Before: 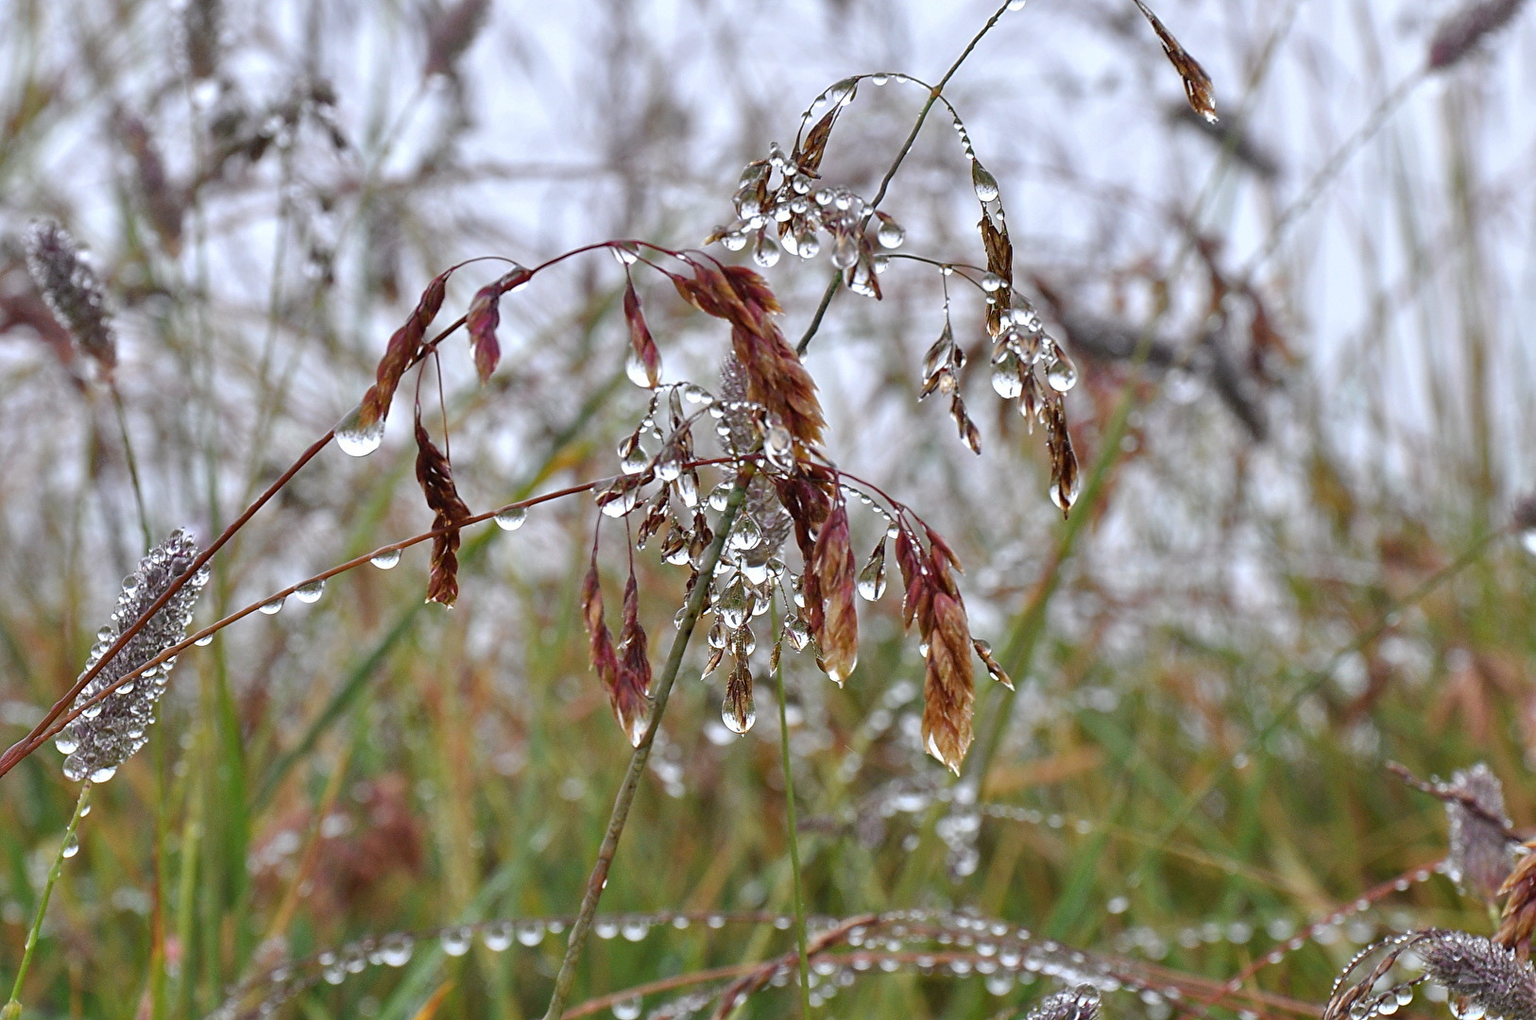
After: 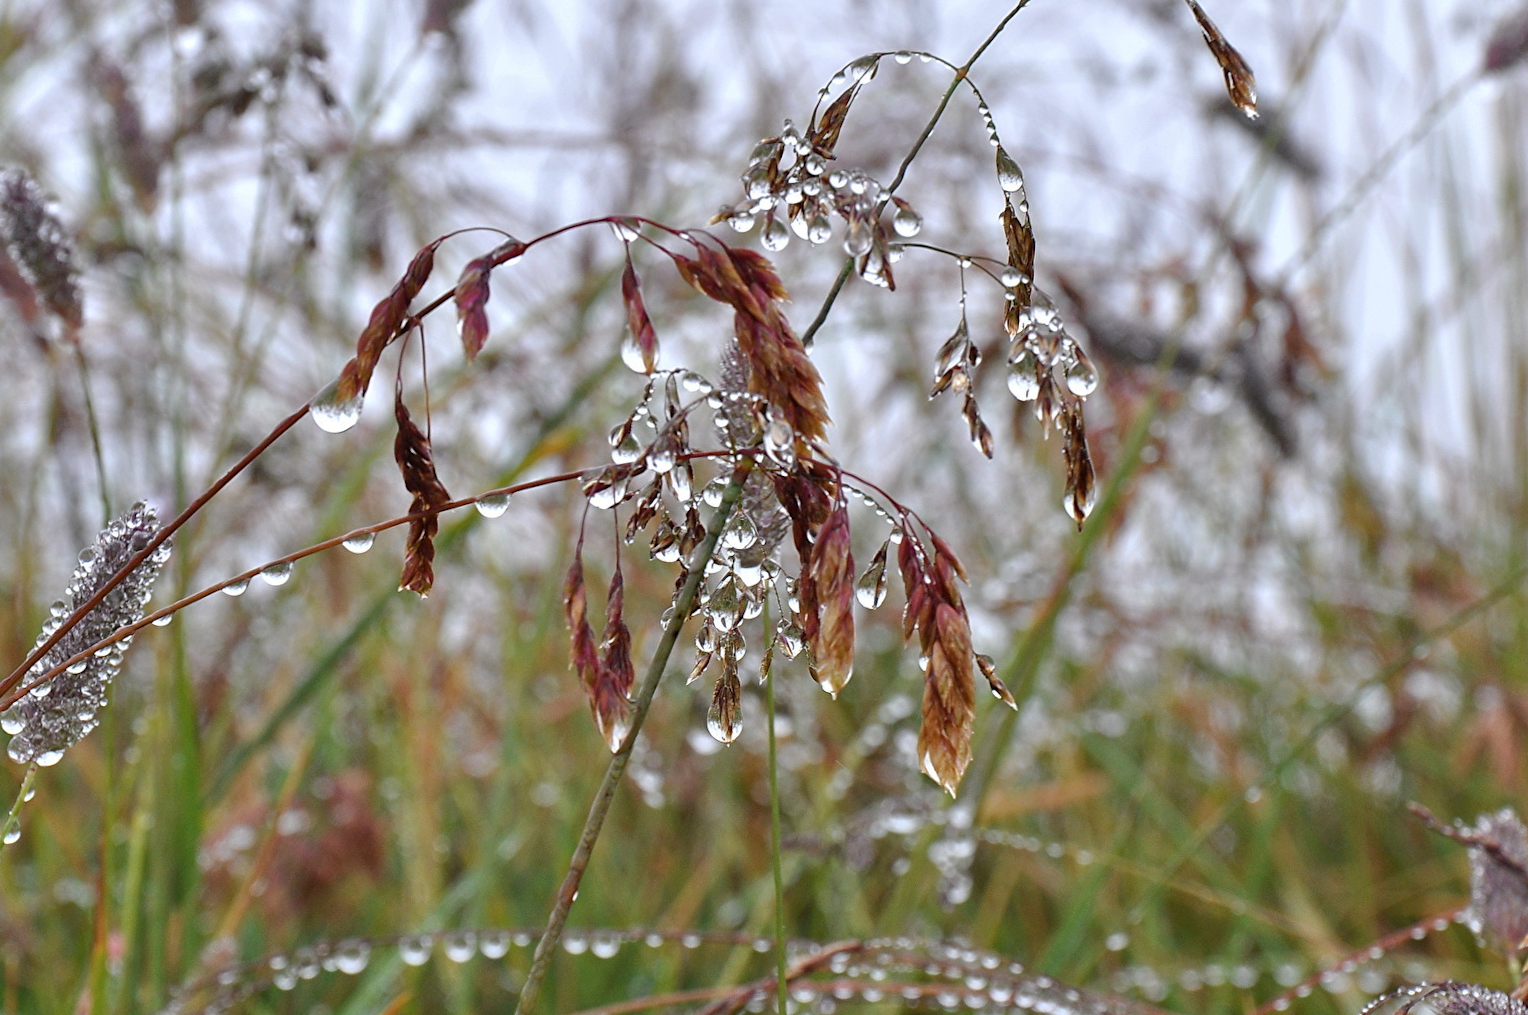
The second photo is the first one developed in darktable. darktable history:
crop and rotate: angle -2.45°
